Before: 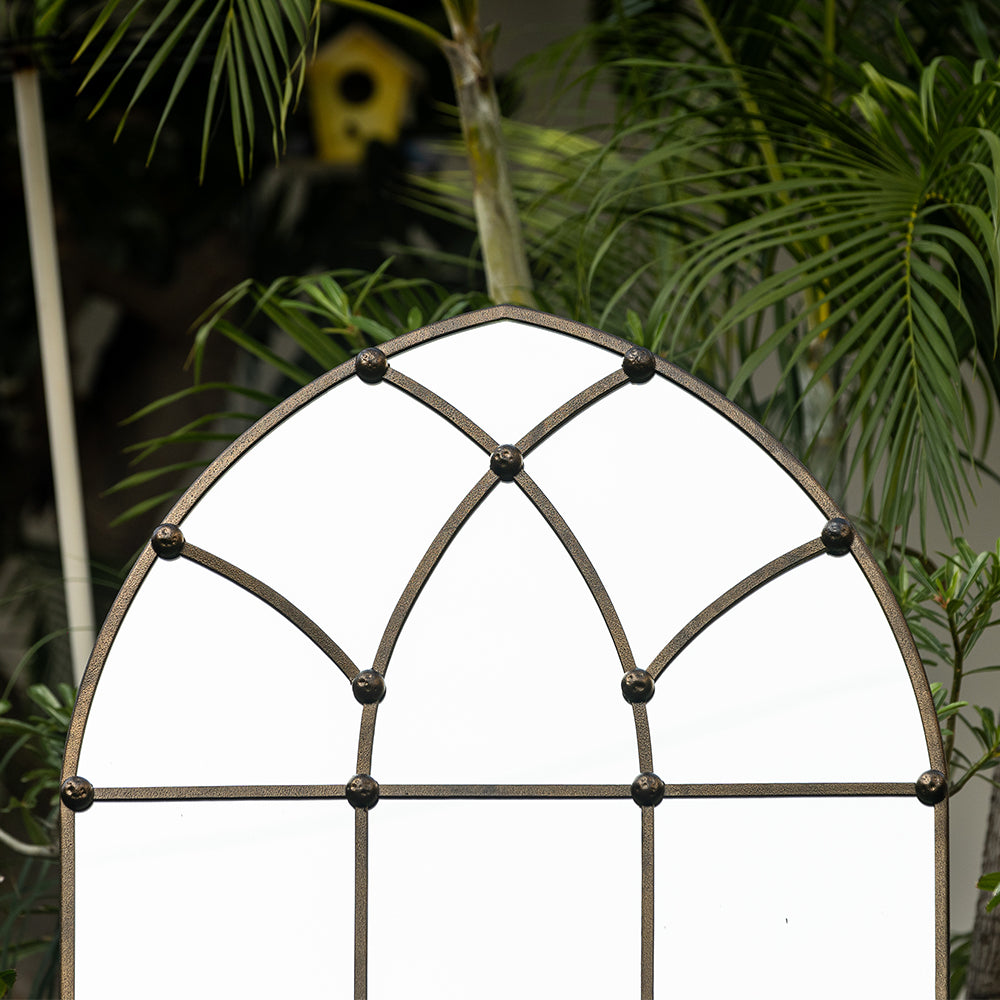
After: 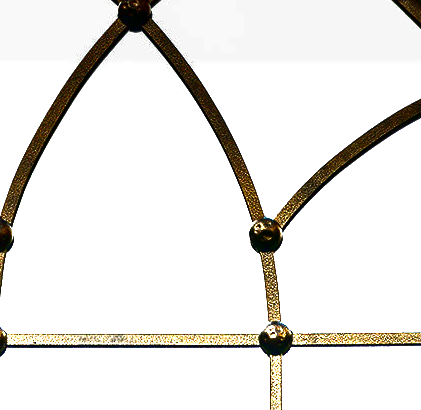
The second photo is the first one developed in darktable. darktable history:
graduated density: density -3.9 EV
contrast brightness saturation: brightness -1, saturation 1
crop: left 37.221%, top 45.169%, right 20.63%, bottom 13.777%
